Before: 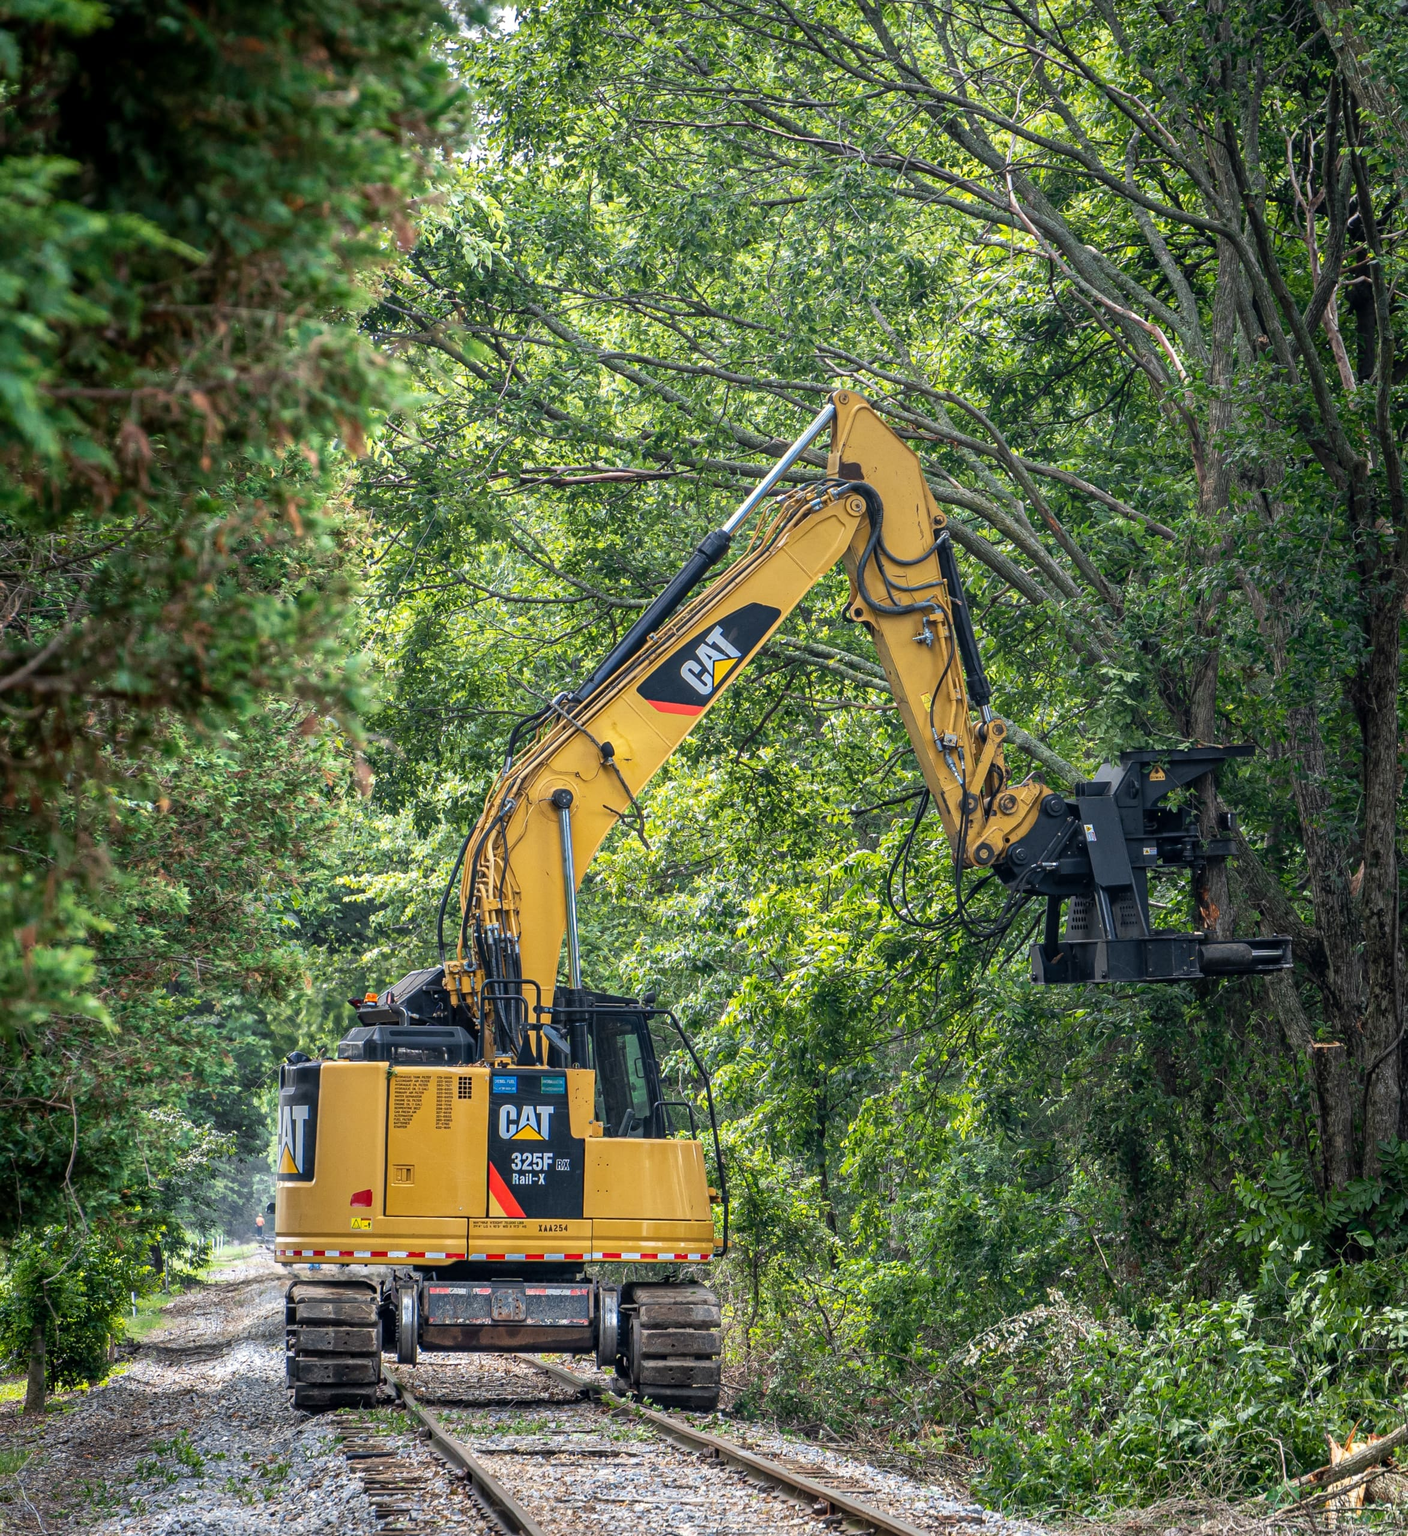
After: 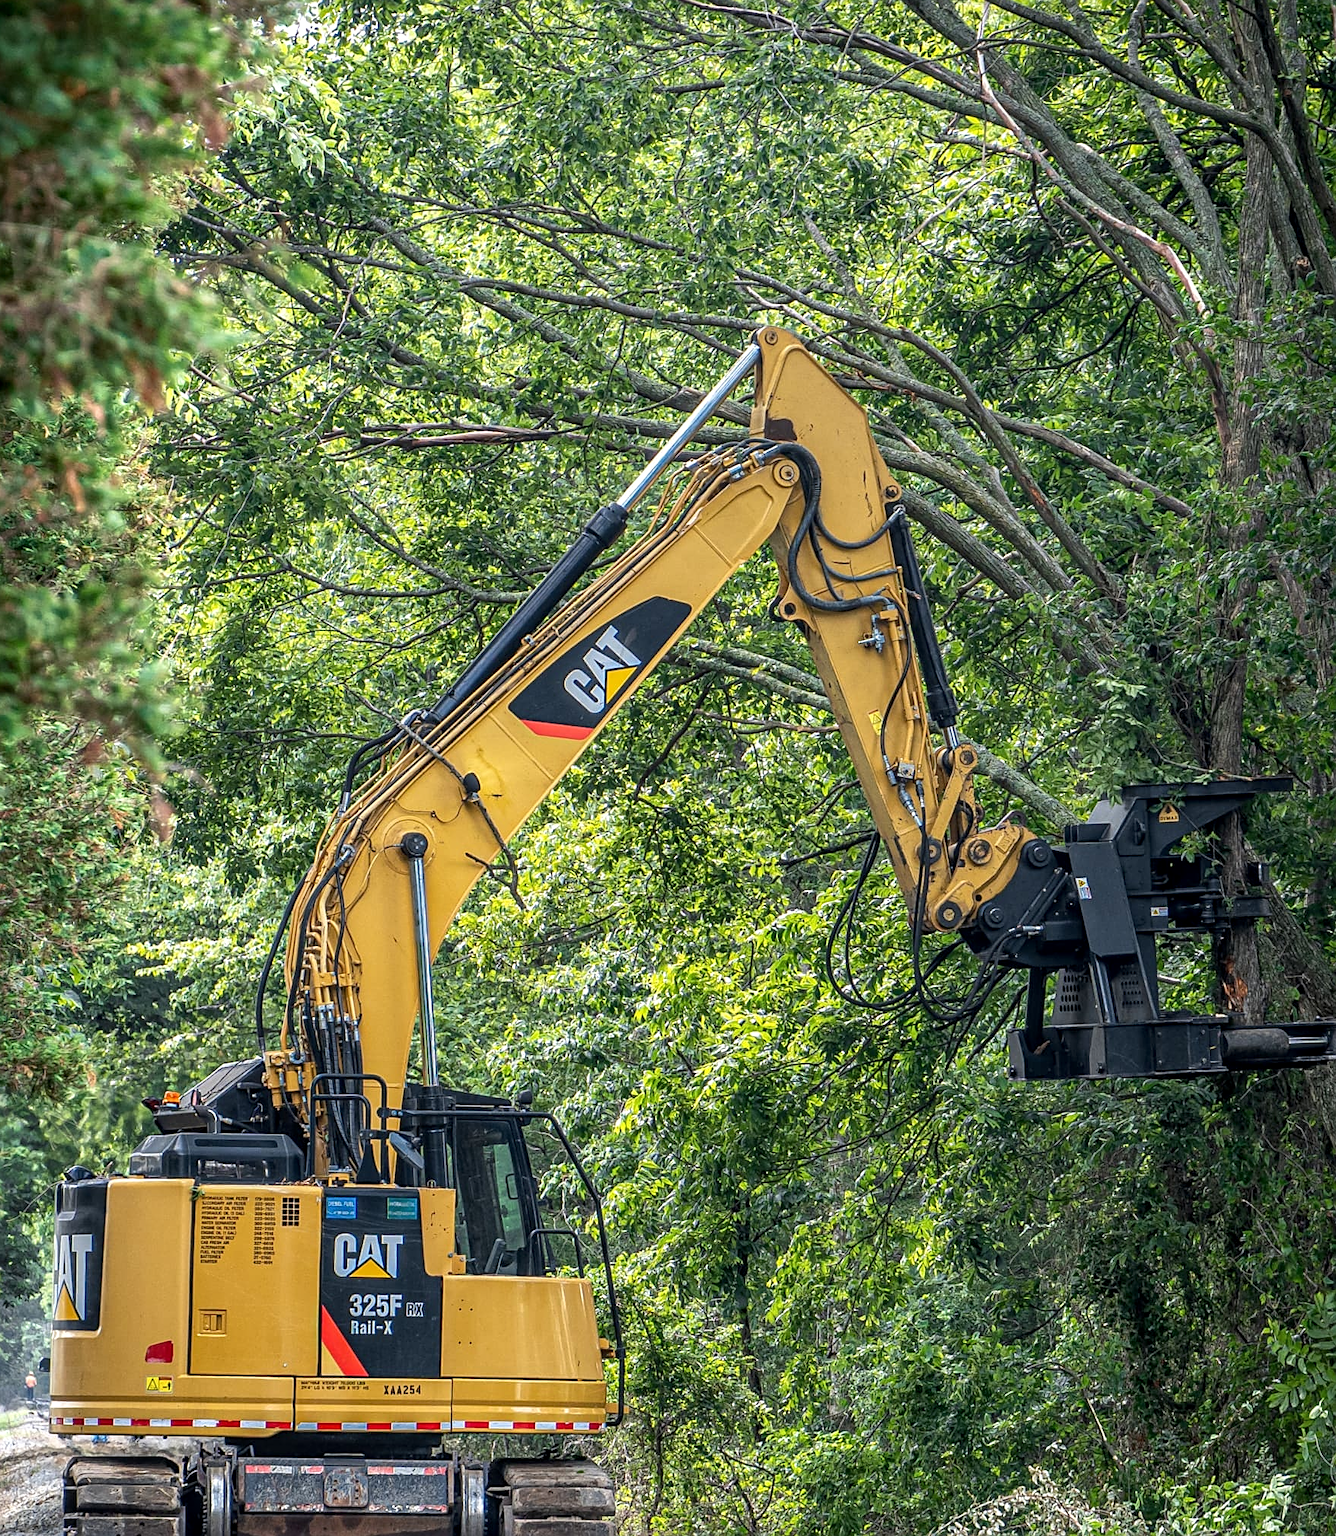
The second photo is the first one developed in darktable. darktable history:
sharpen: on, module defaults
crop: left 16.768%, top 8.653%, right 8.362%, bottom 12.485%
local contrast: on, module defaults
